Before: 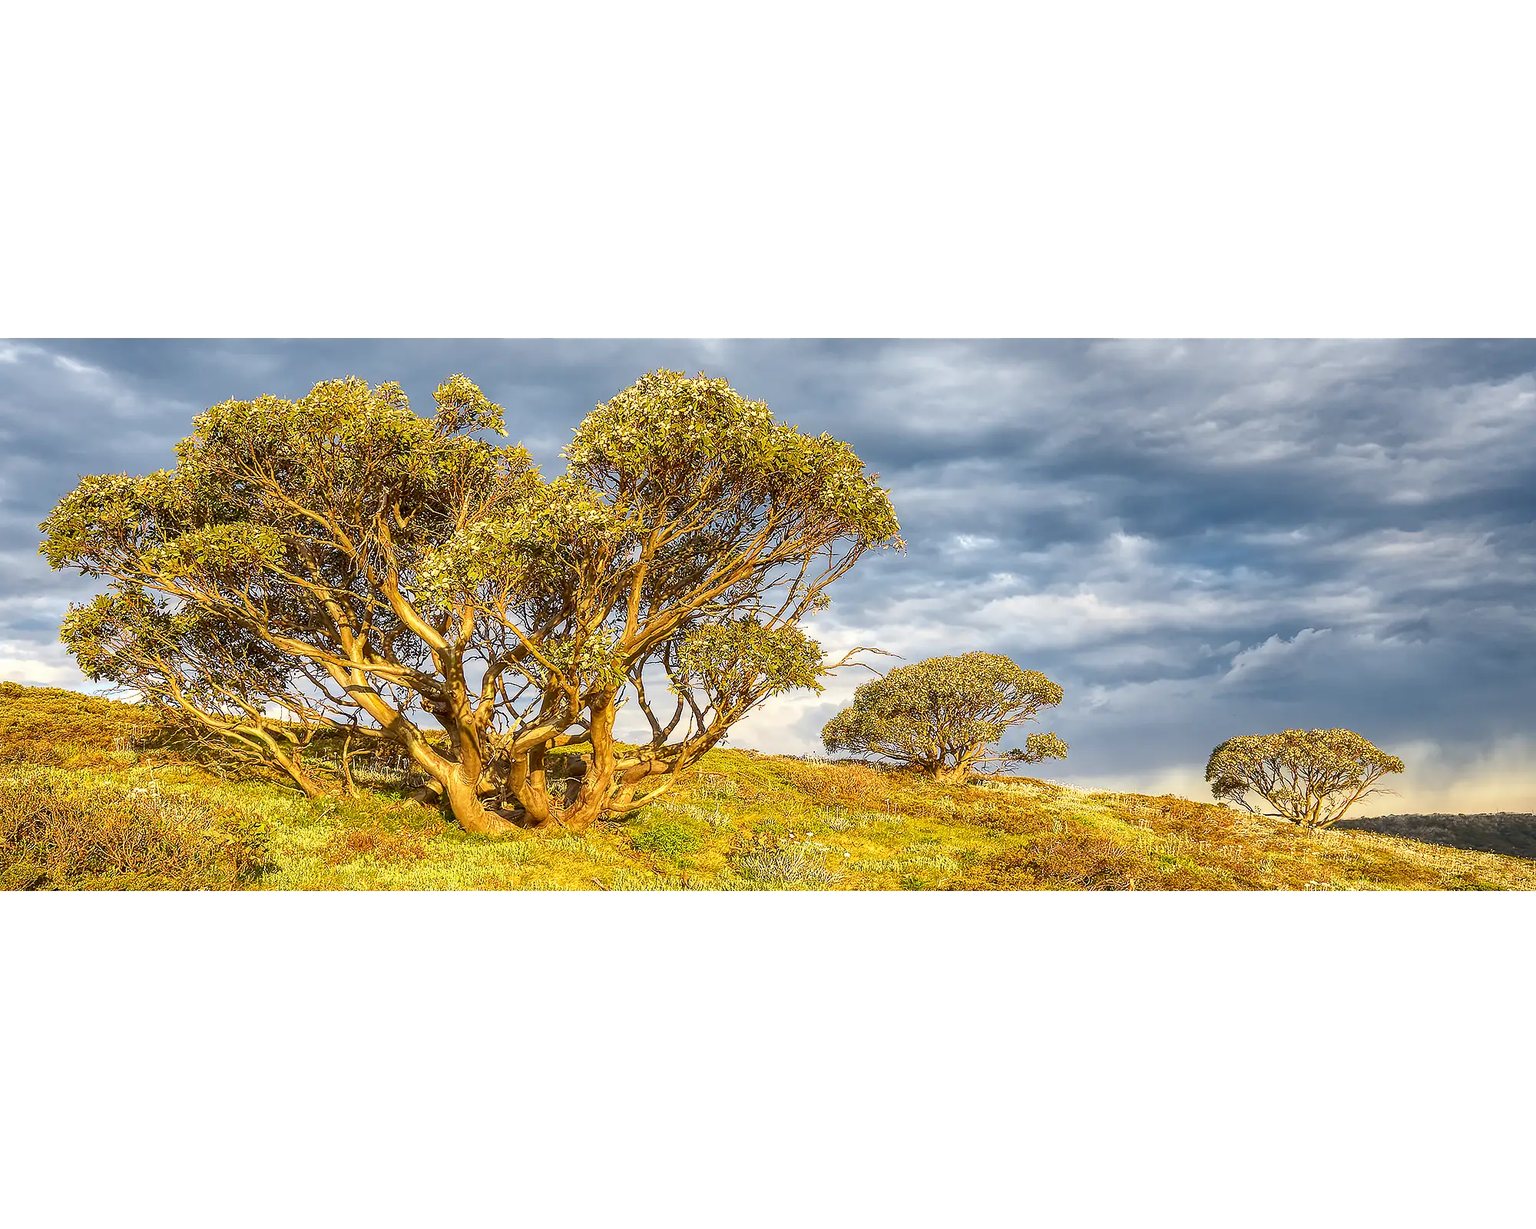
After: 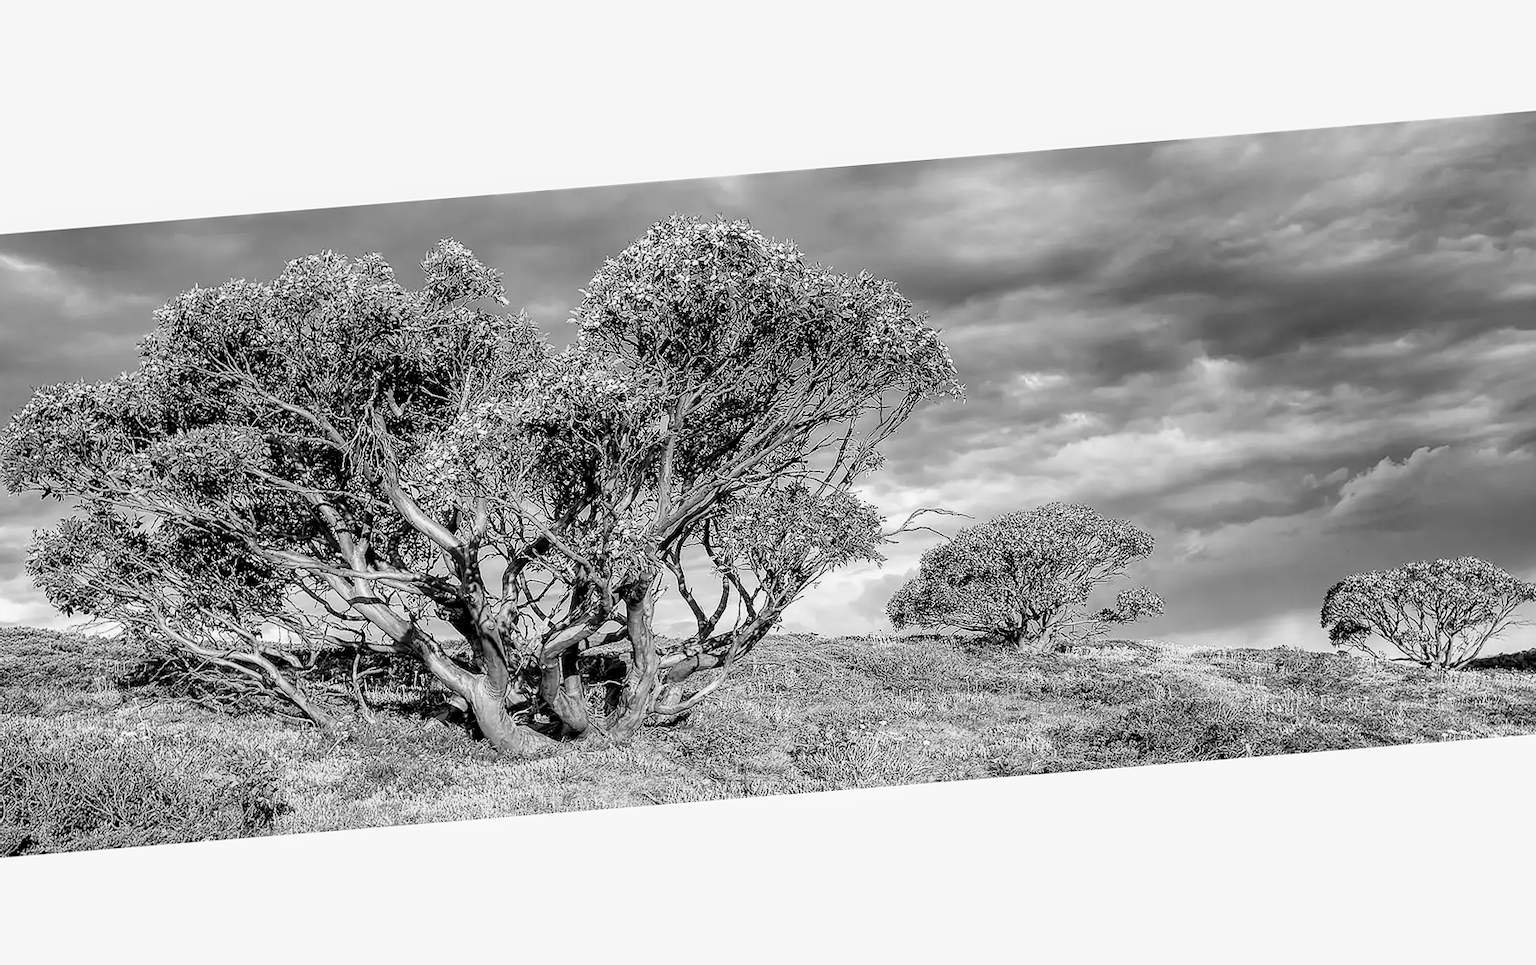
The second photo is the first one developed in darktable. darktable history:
base curve: curves: ch0 [(0, 0) (0.989, 0.992)], preserve colors none
crop and rotate: angle 0.03°, top 11.643%, right 5.651%, bottom 11.189%
rotate and perspective: rotation -4.57°, crop left 0.054, crop right 0.944, crop top 0.087, crop bottom 0.914
contrast brightness saturation: saturation -0.05
monochrome: a -35.87, b 49.73, size 1.7
exposure: black level correction 0.056, compensate highlight preservation false
